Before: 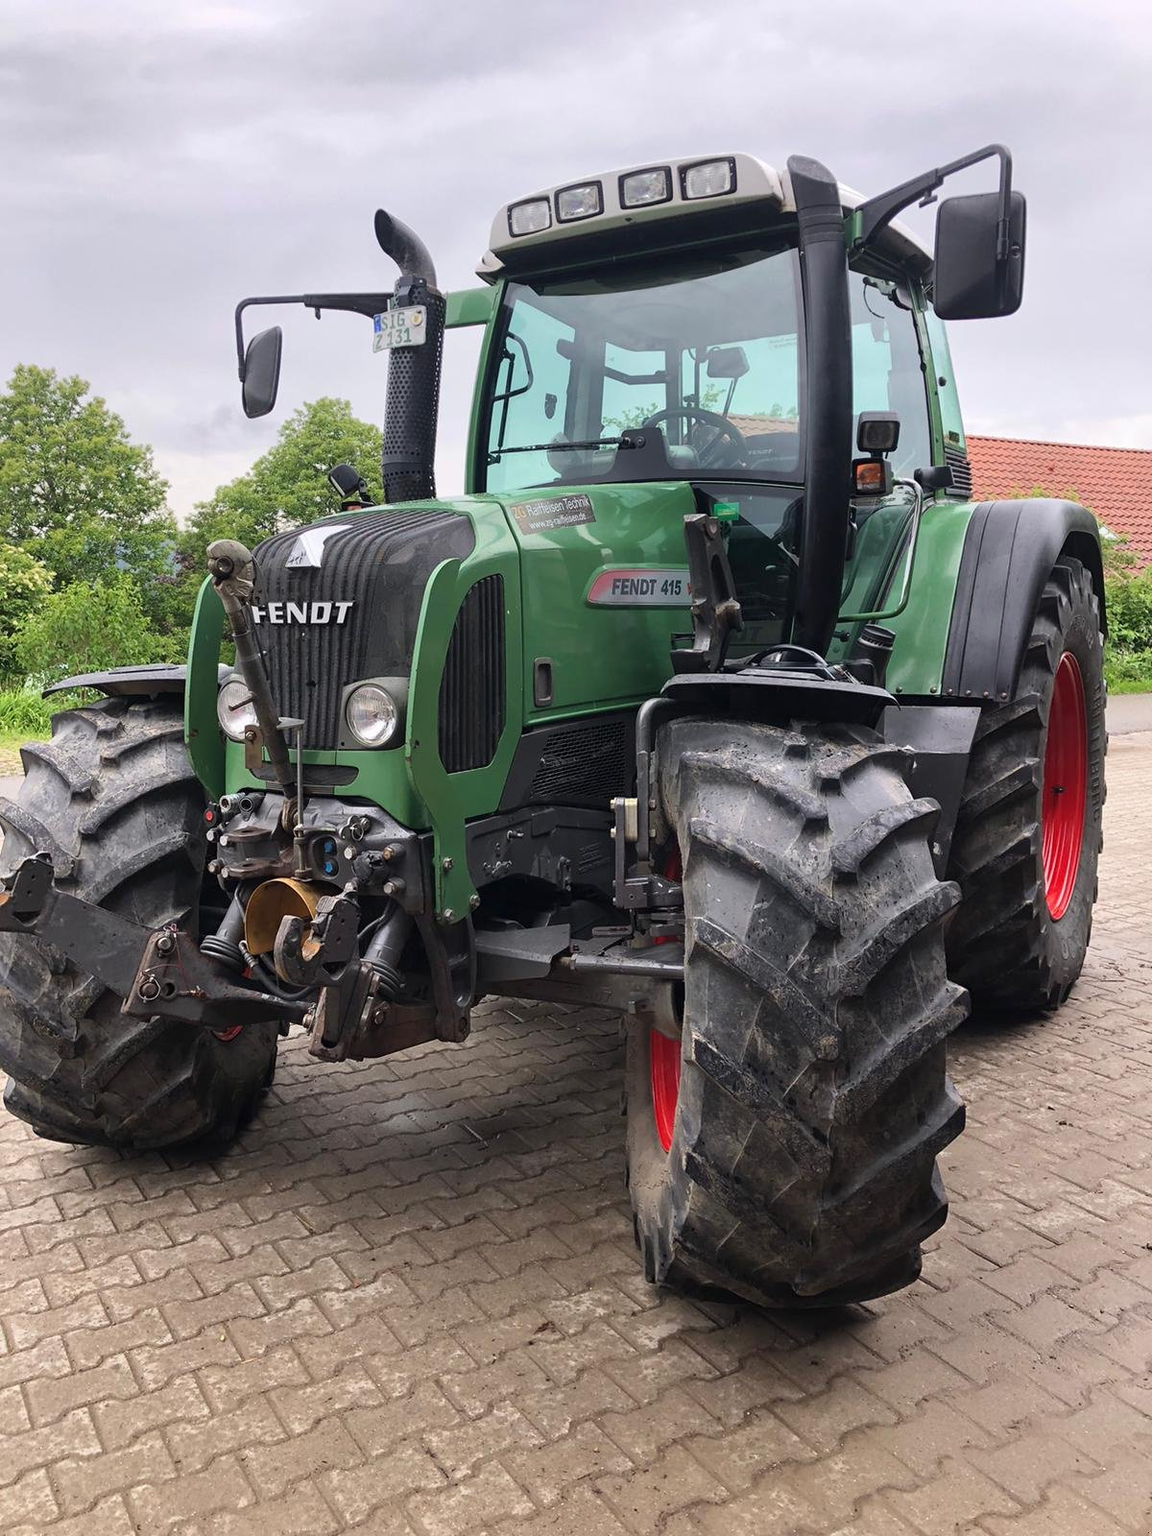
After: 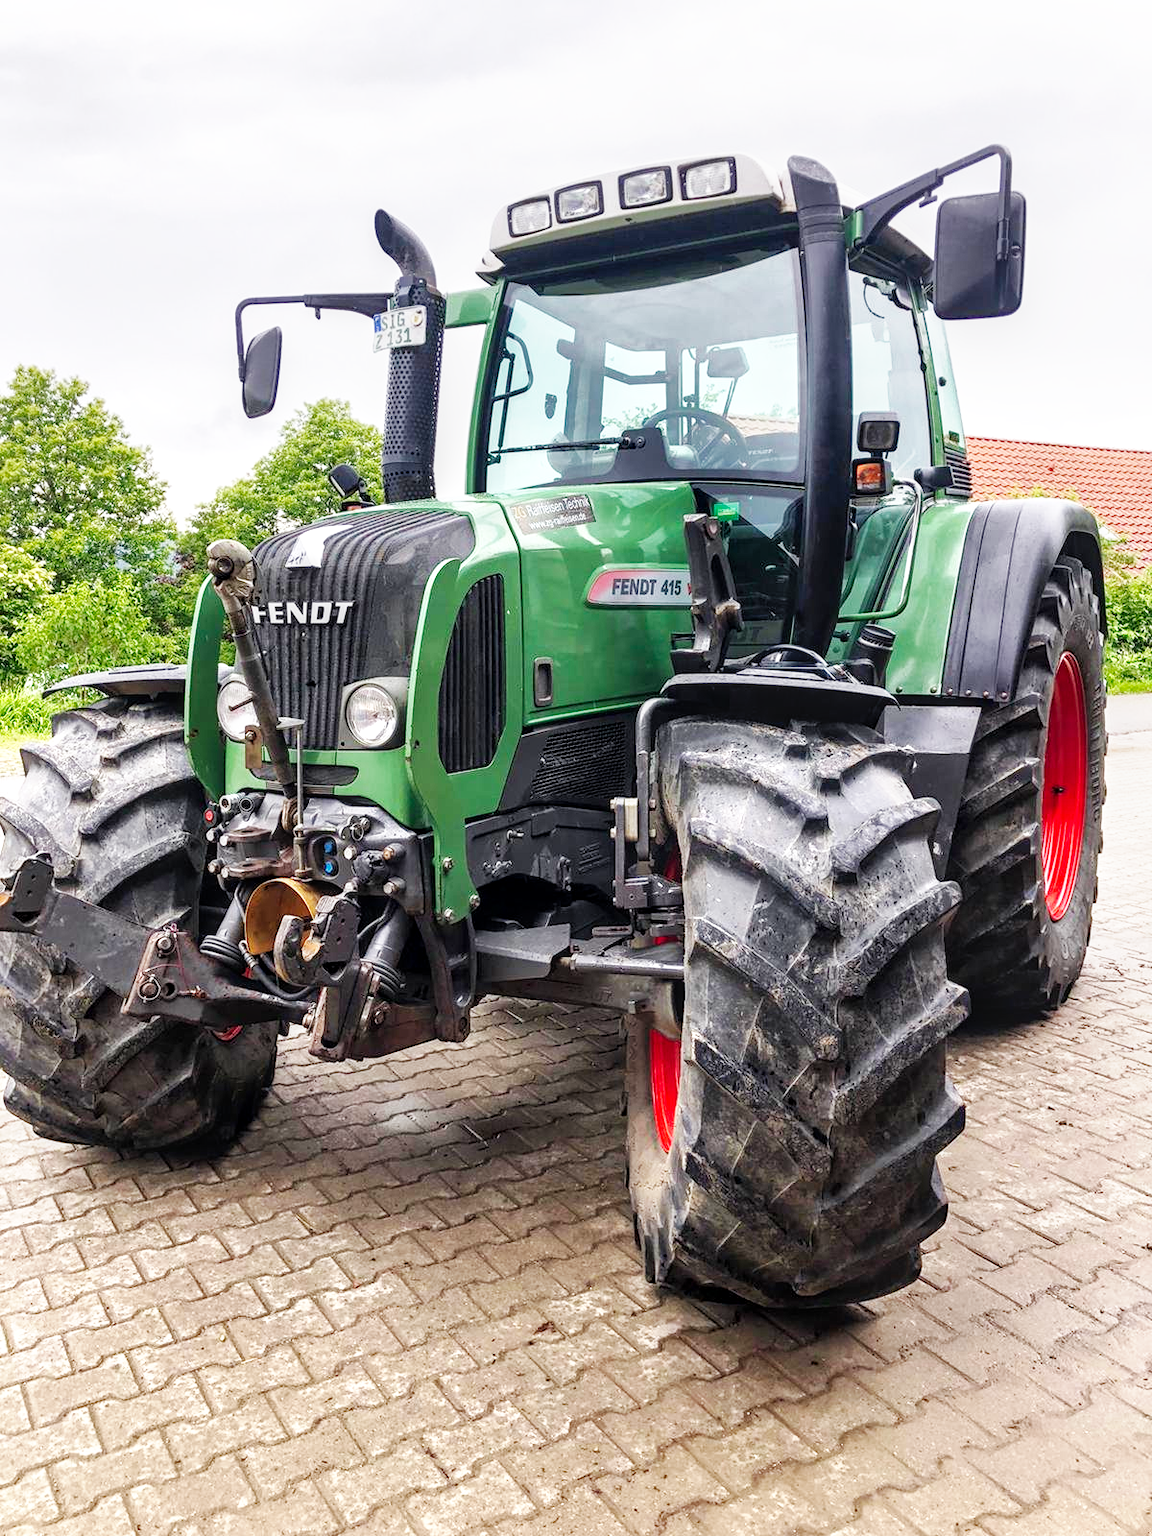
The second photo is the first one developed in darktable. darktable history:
exposure: compensate exposure bias true, compensate highlight preservation false
base curve: curves: ch0 [(0, 0) (0.007, 0.004) (0.027, 0.03) (0.046, 0.07) (0.207, 0.54) (0.442, 0.872) (0.673, 0.972) (1, 1)], preserve colors none
local contrast: detail 130%
shadows and highlights: on, module defaults
